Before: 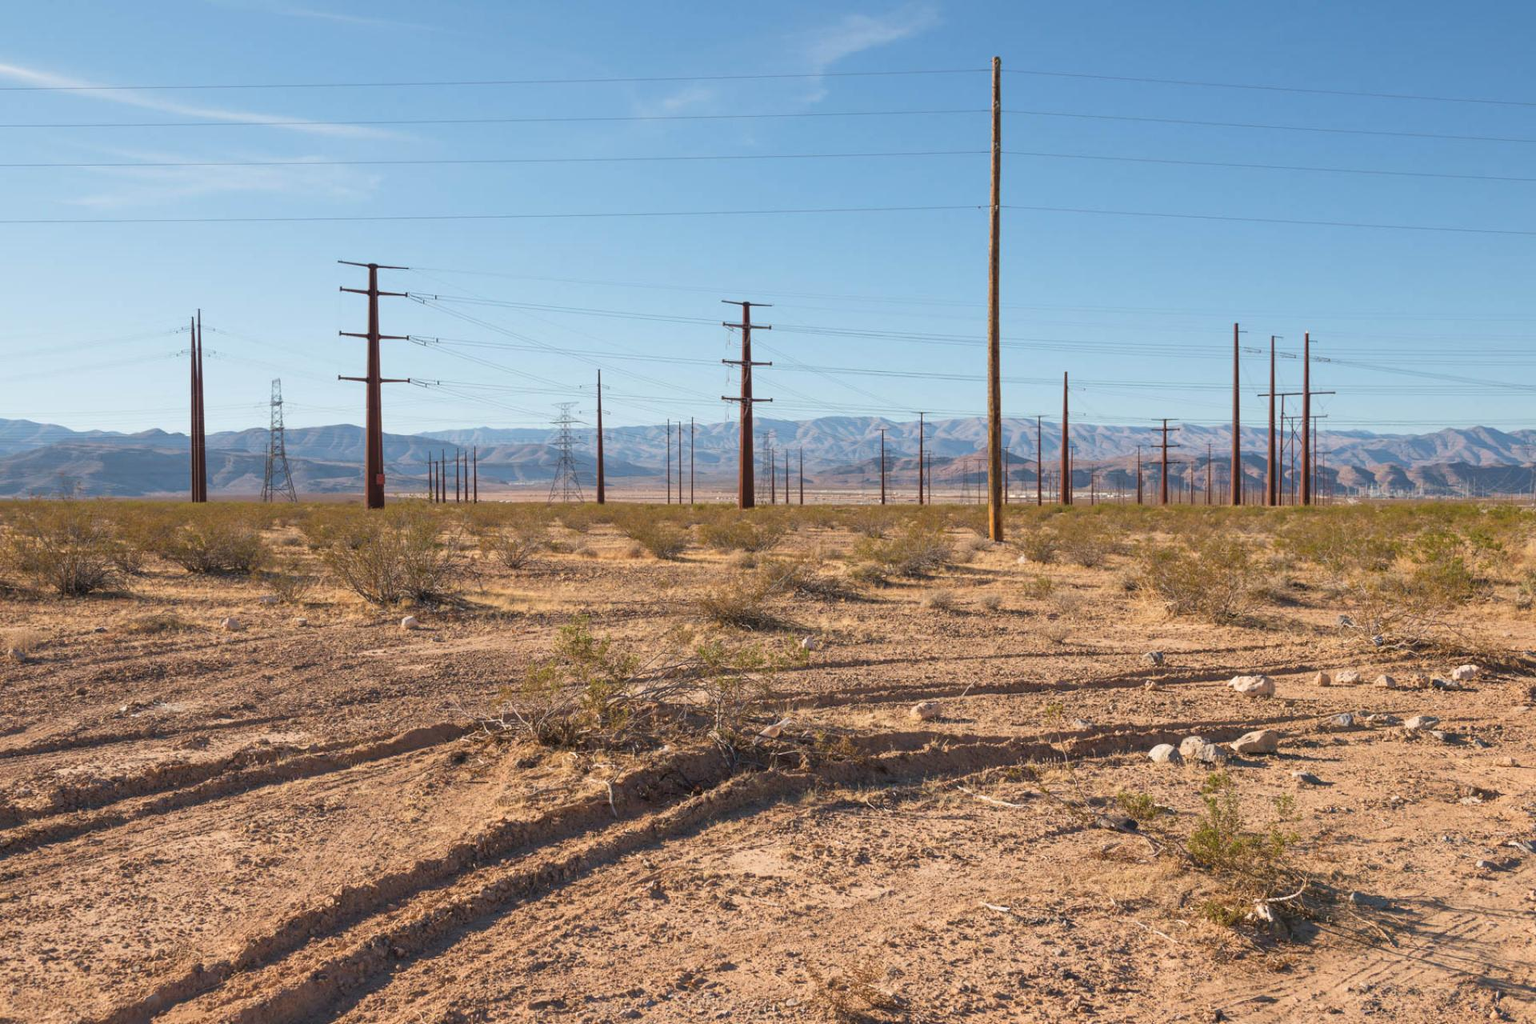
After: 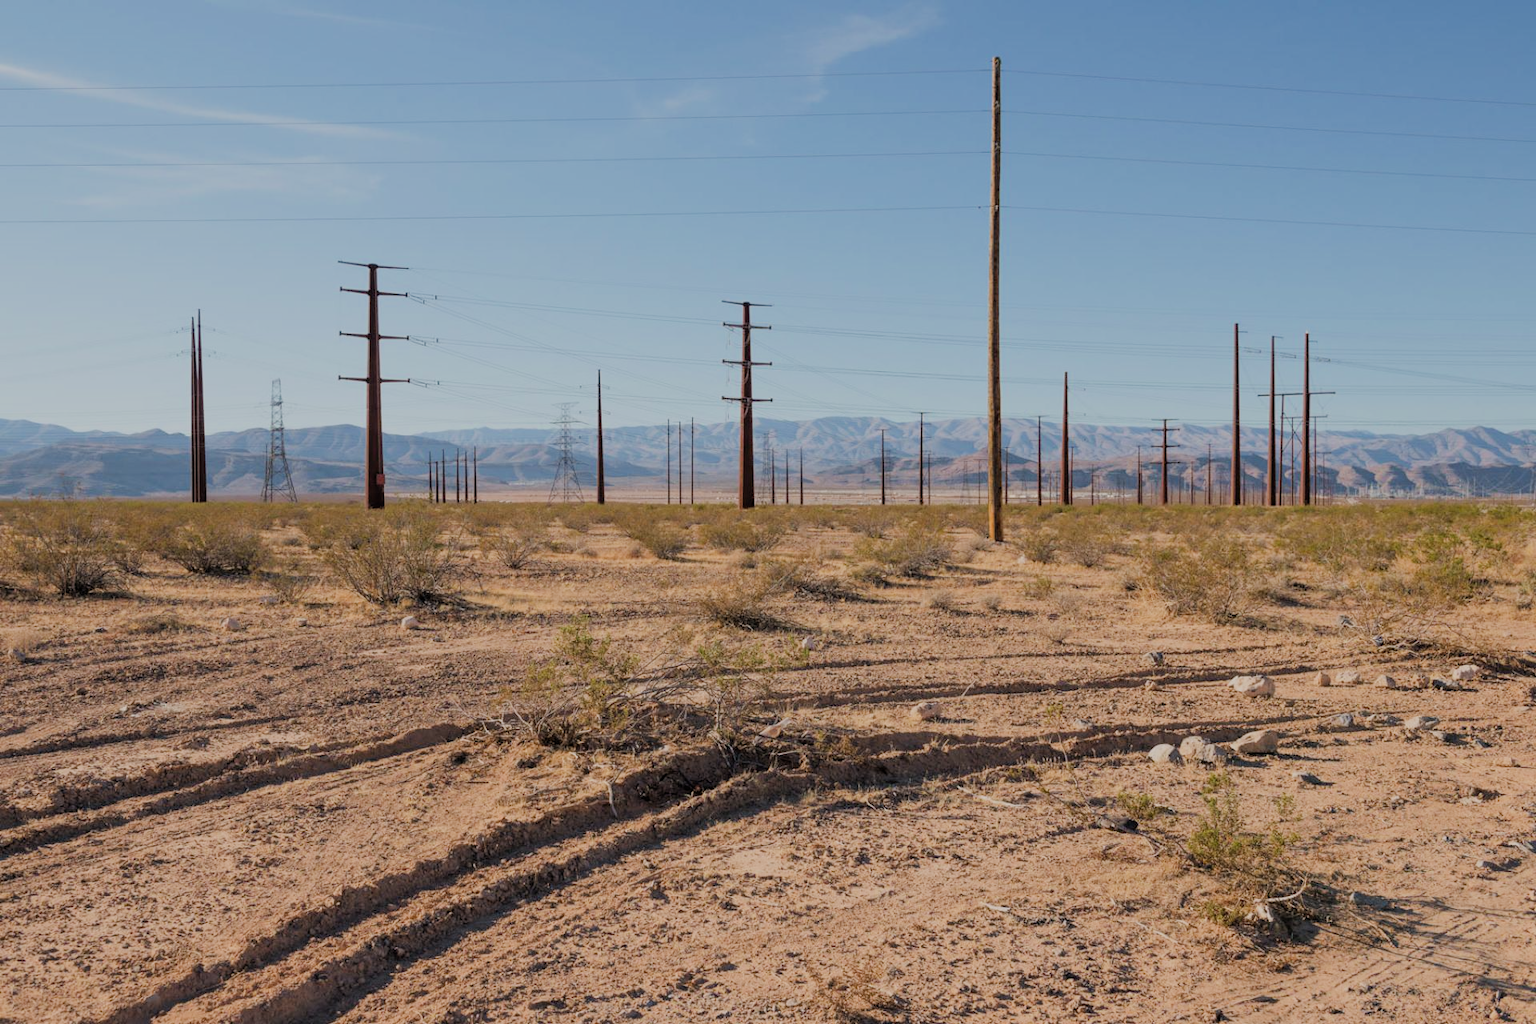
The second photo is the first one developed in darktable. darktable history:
tone equalizer: on, module defaults
filmic rgb: black relative exposure -6.08 EV, white relative exposure 6.94 EV, hardness 2.25
